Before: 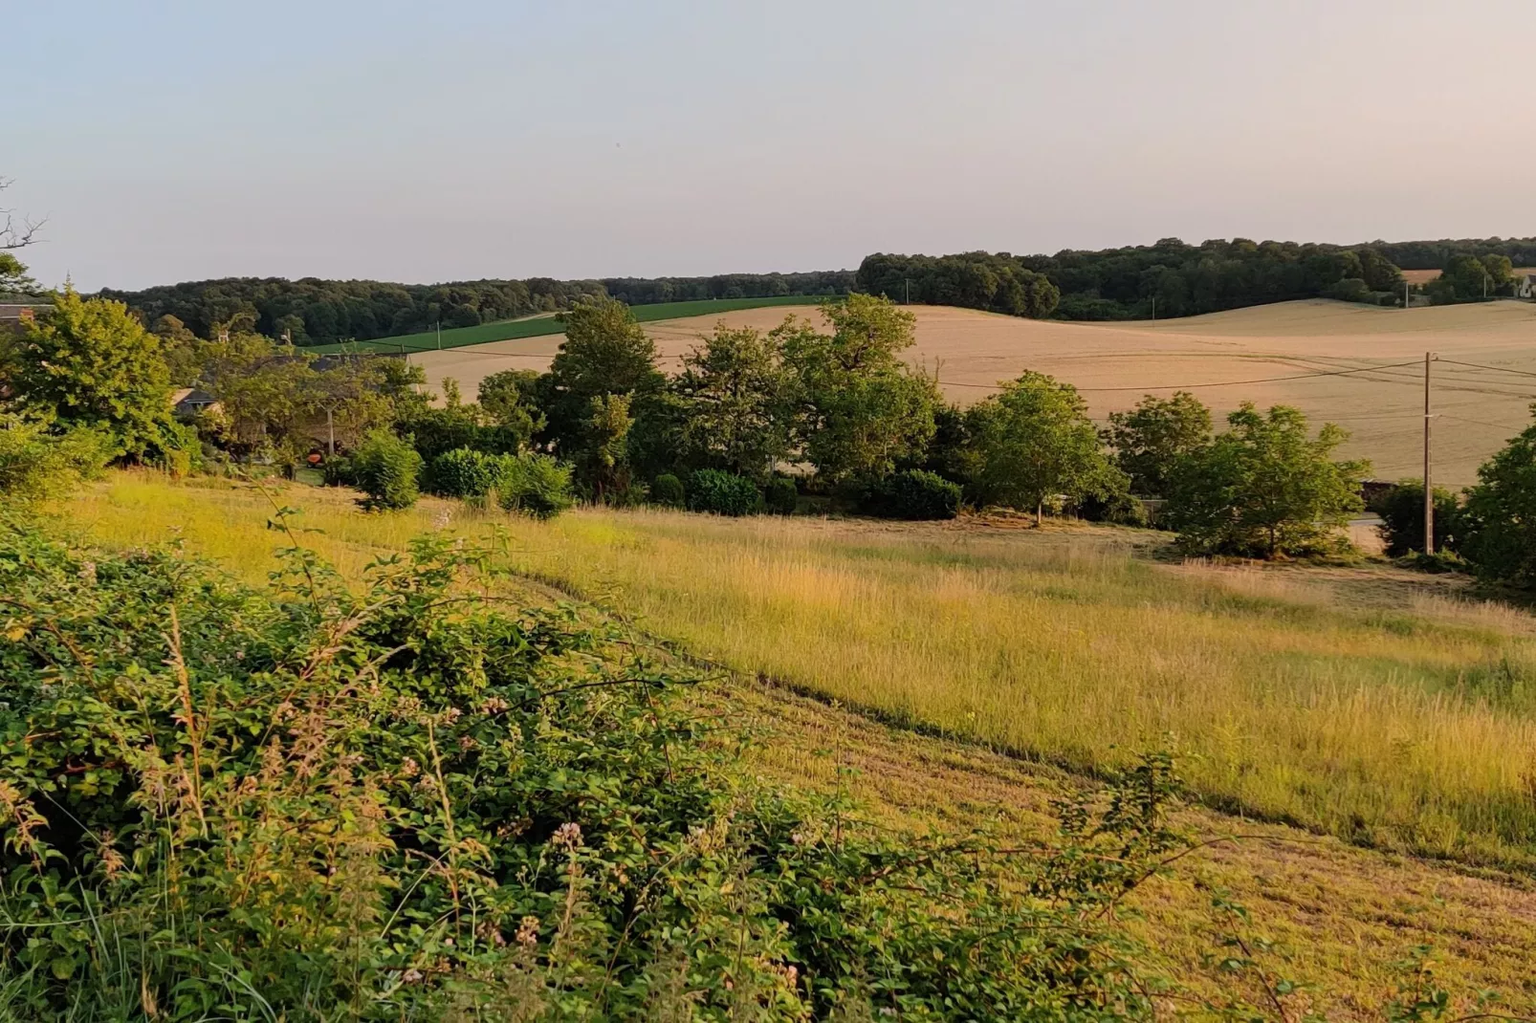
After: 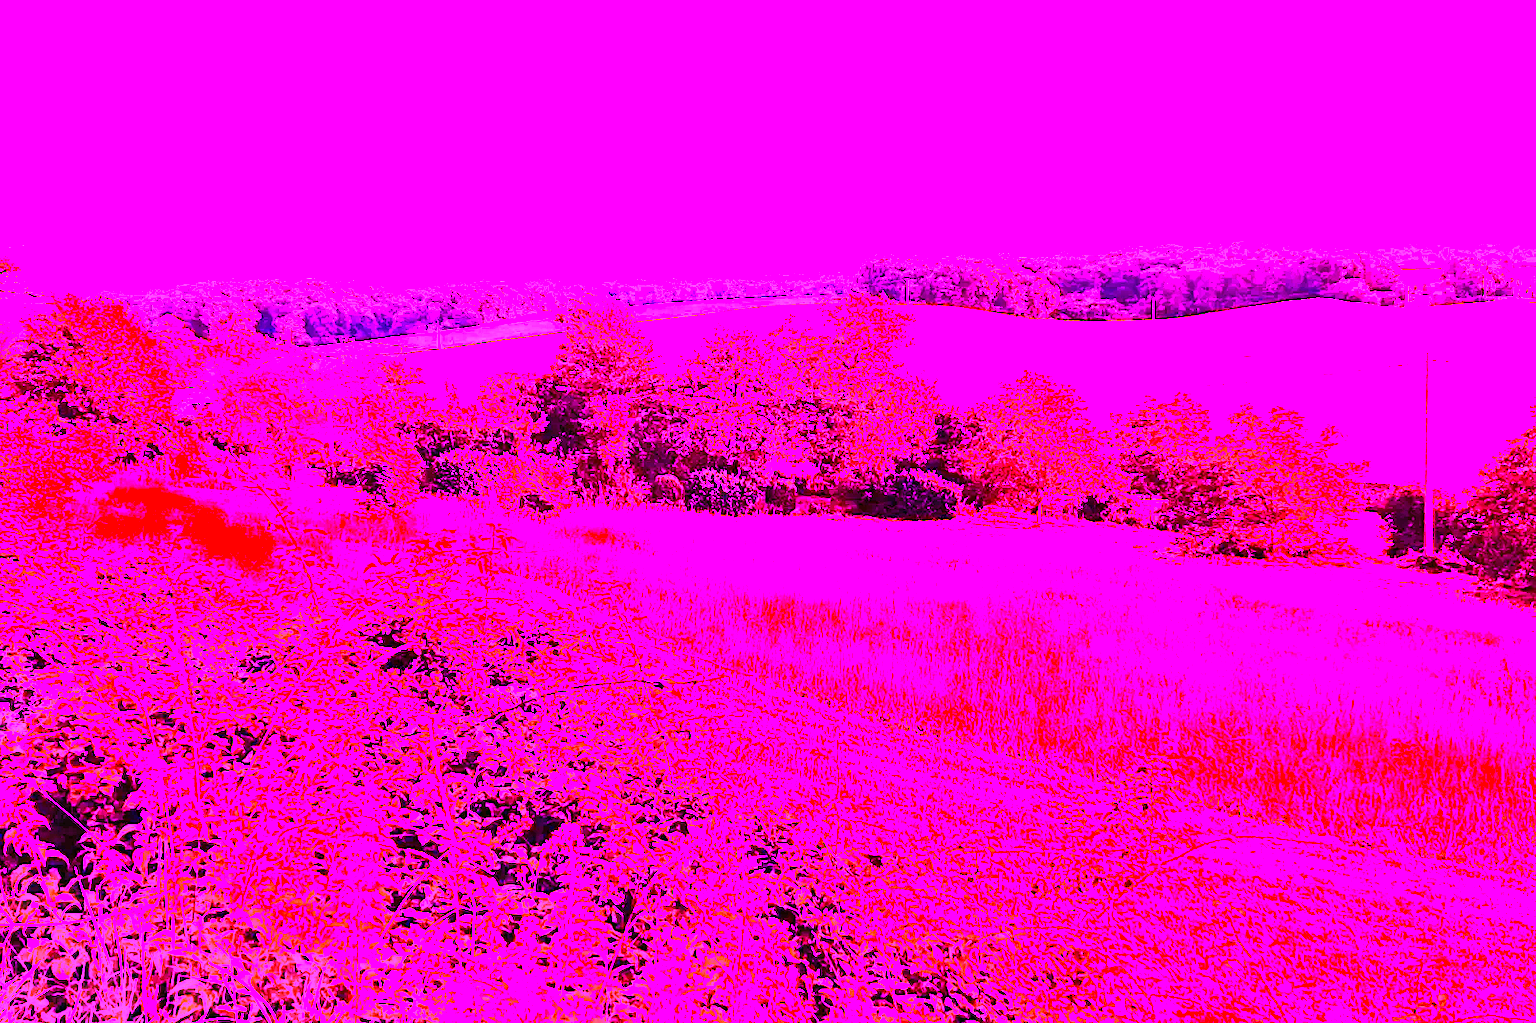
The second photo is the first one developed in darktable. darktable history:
white balance: red 8, blue 8
shadows and highlights: shadows 4.1, highlights -17.6, soften with gaussian
exposure: black level correction 0, exposure 0.7 EV, compensate exposure bias true, compensate highlight preservation false
